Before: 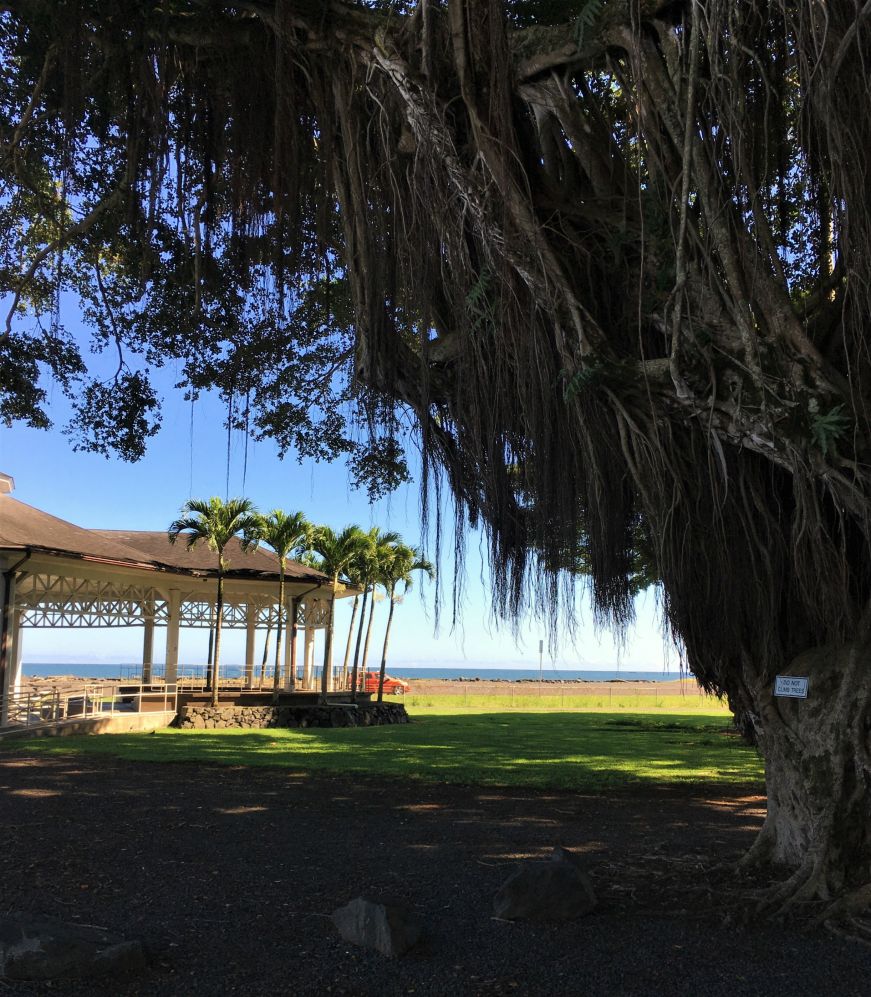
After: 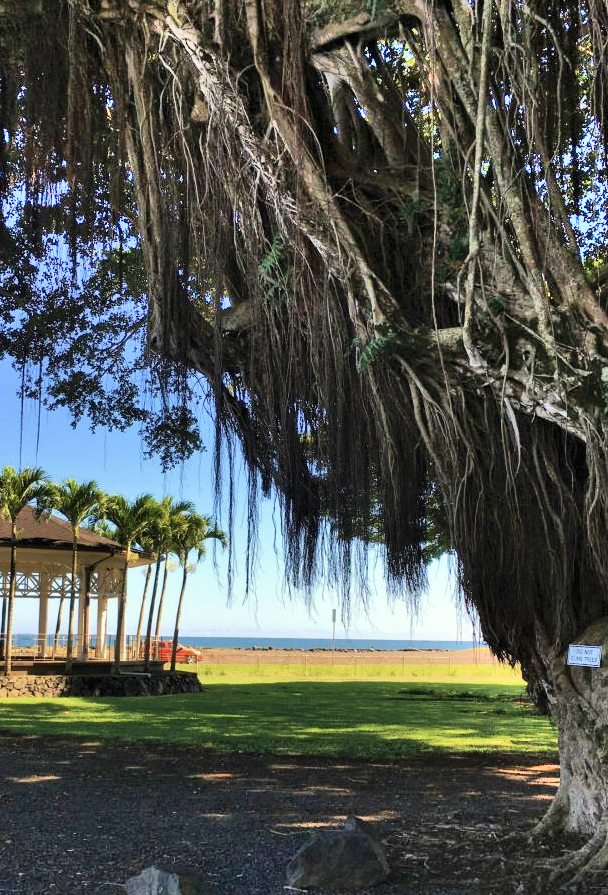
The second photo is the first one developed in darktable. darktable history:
crop and rotate: left 23.829%, top 3.167%, right 6.329%, bottom 7.021%
velvia: strength 17.58%
shadows and highlights: shadows 74.7, highlights -60.91, soften with gaussian
